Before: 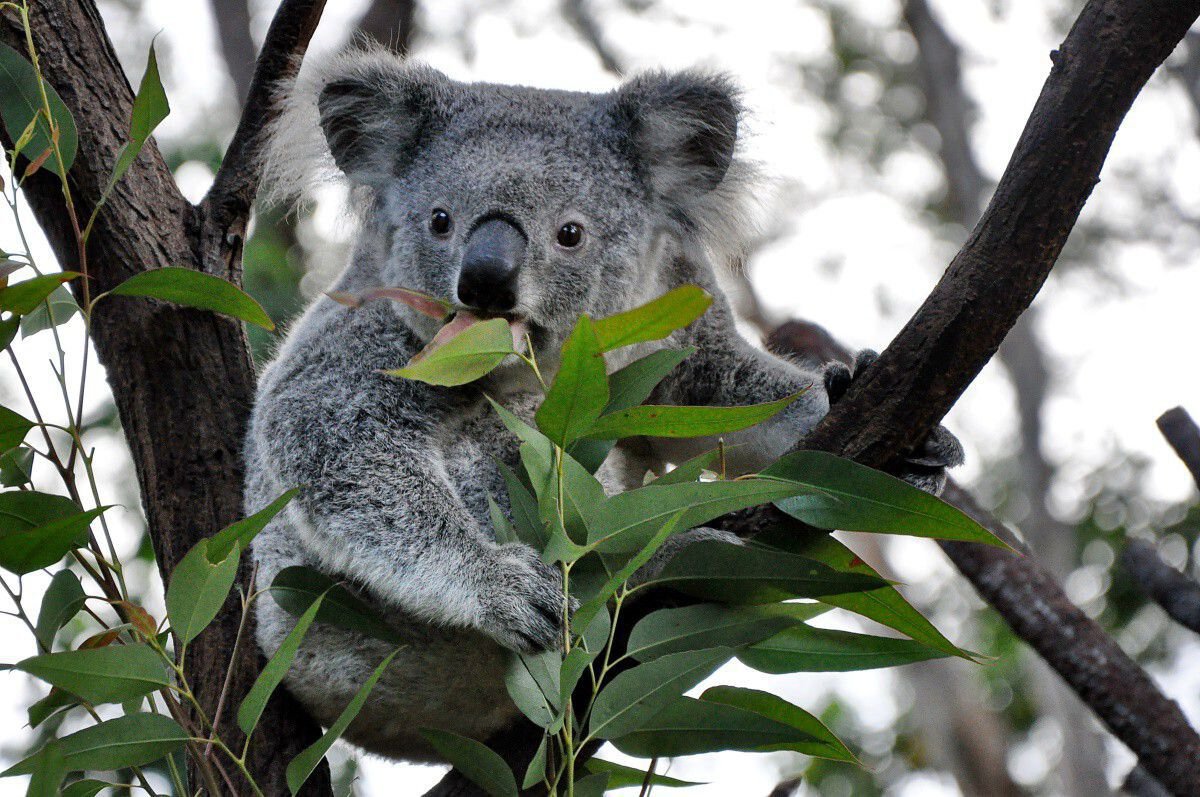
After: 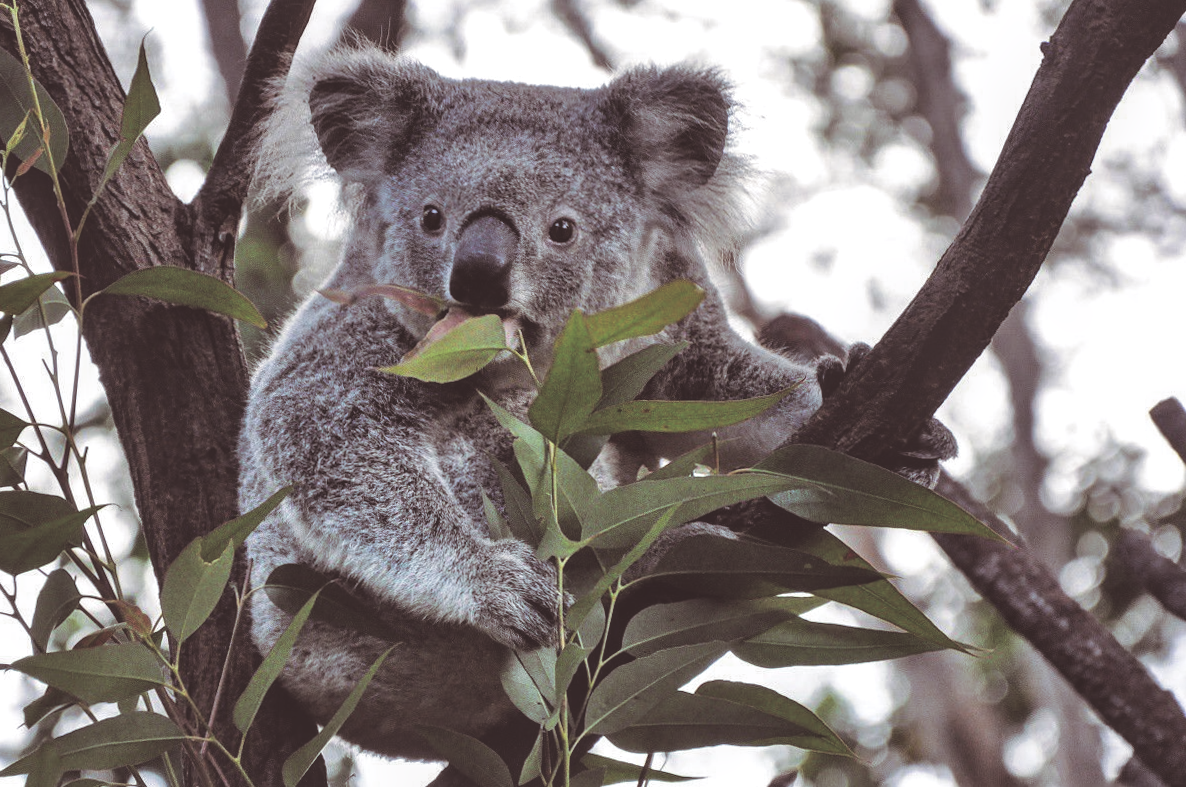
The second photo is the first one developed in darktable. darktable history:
white balance: red 1.004, blue 1.024
local contrast: on, module defaults
split-toning: shadows › saturation 0.24, highlights › hue 54°, highlights › saturation 0.24
exposure: black level correction -0.028, compensate highlight preservation false
rotate and perspective: rotation -0.45°, automatic cropping original format, crop left 0.008, crop right 0.992, crop top 0.012, crop bottom 0.988
